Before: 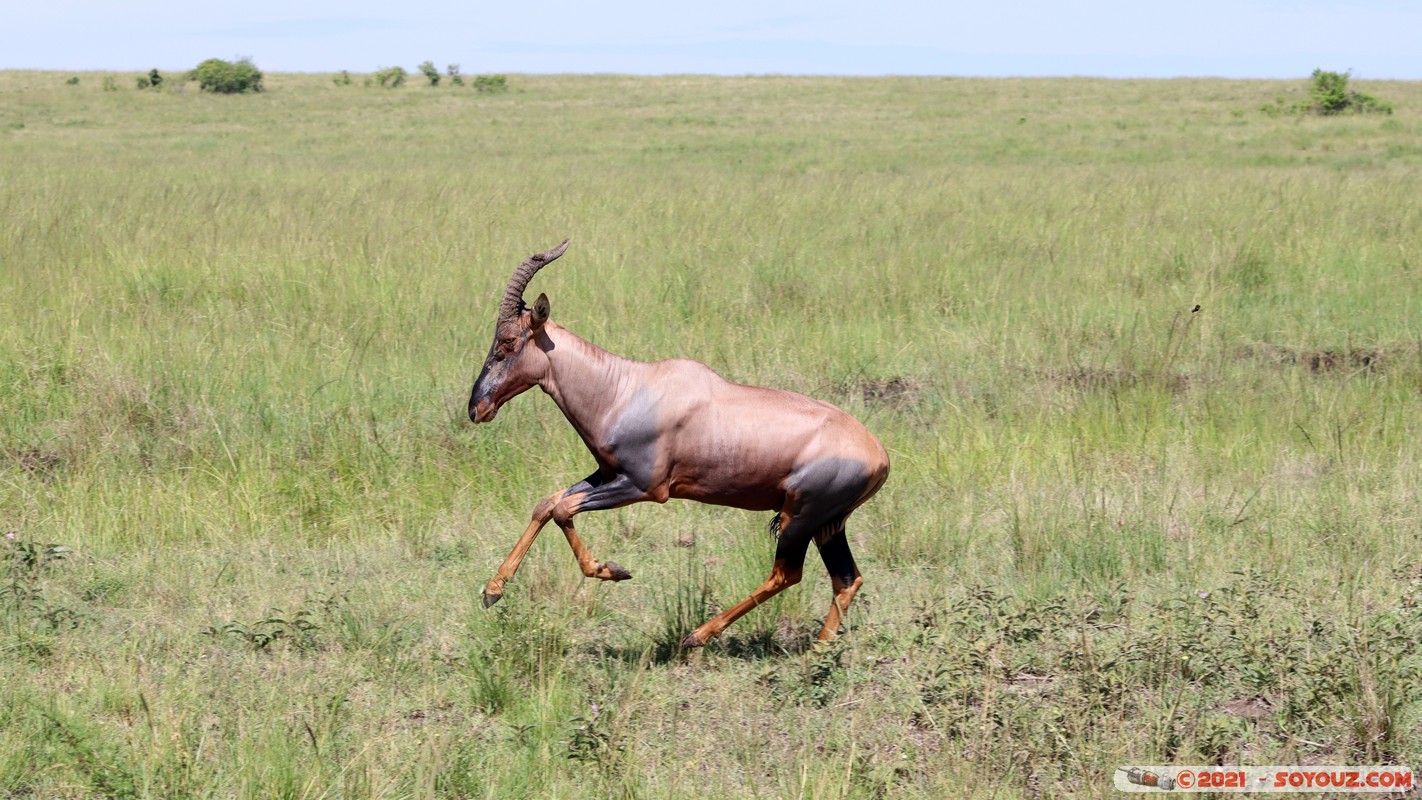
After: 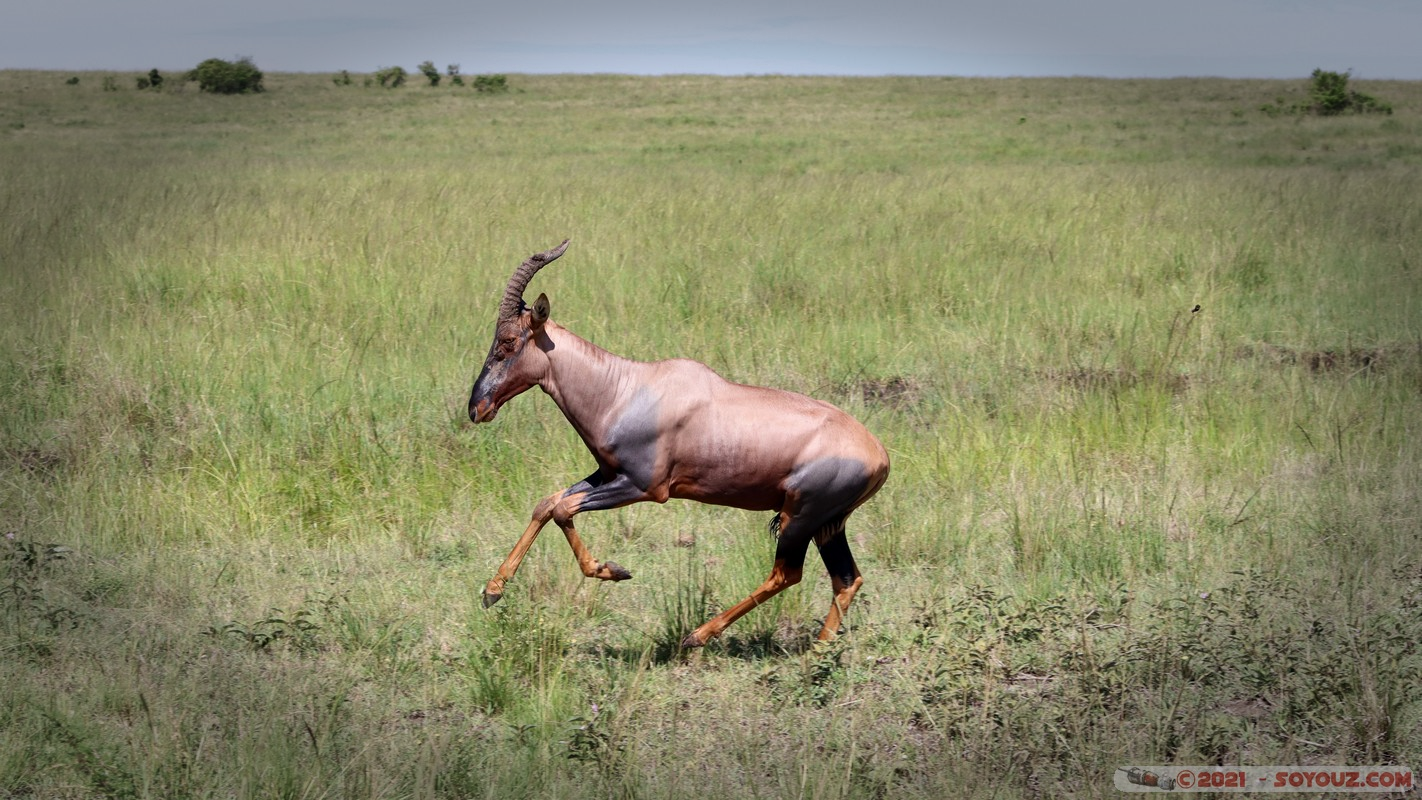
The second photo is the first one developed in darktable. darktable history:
vignetting: fall-off start 66.7%, fall-off radius 39.74%, brightness -0.576, saturation -0.258, automatic ratio true, width/height ratio 0.671, dithering 16-bit output
shadows and highlights: soften with gaussian
